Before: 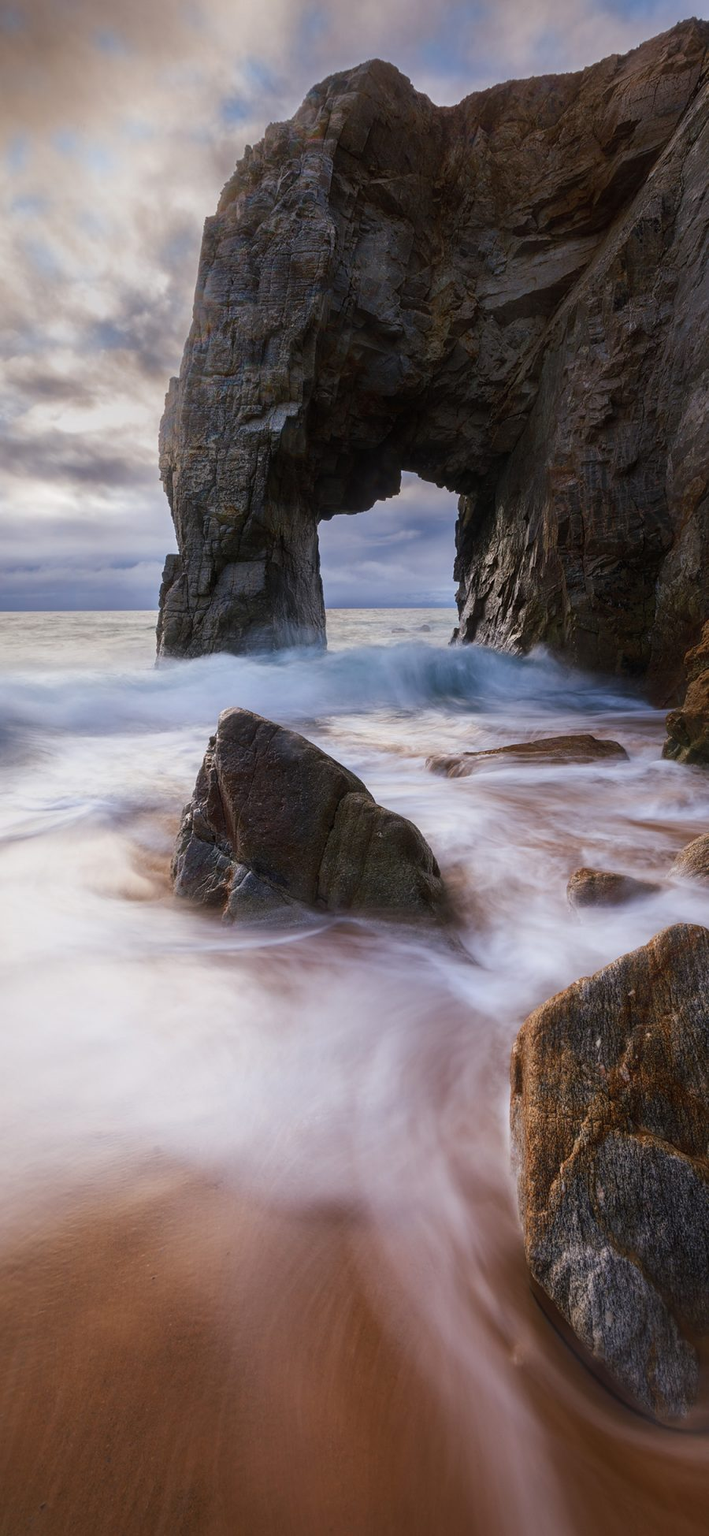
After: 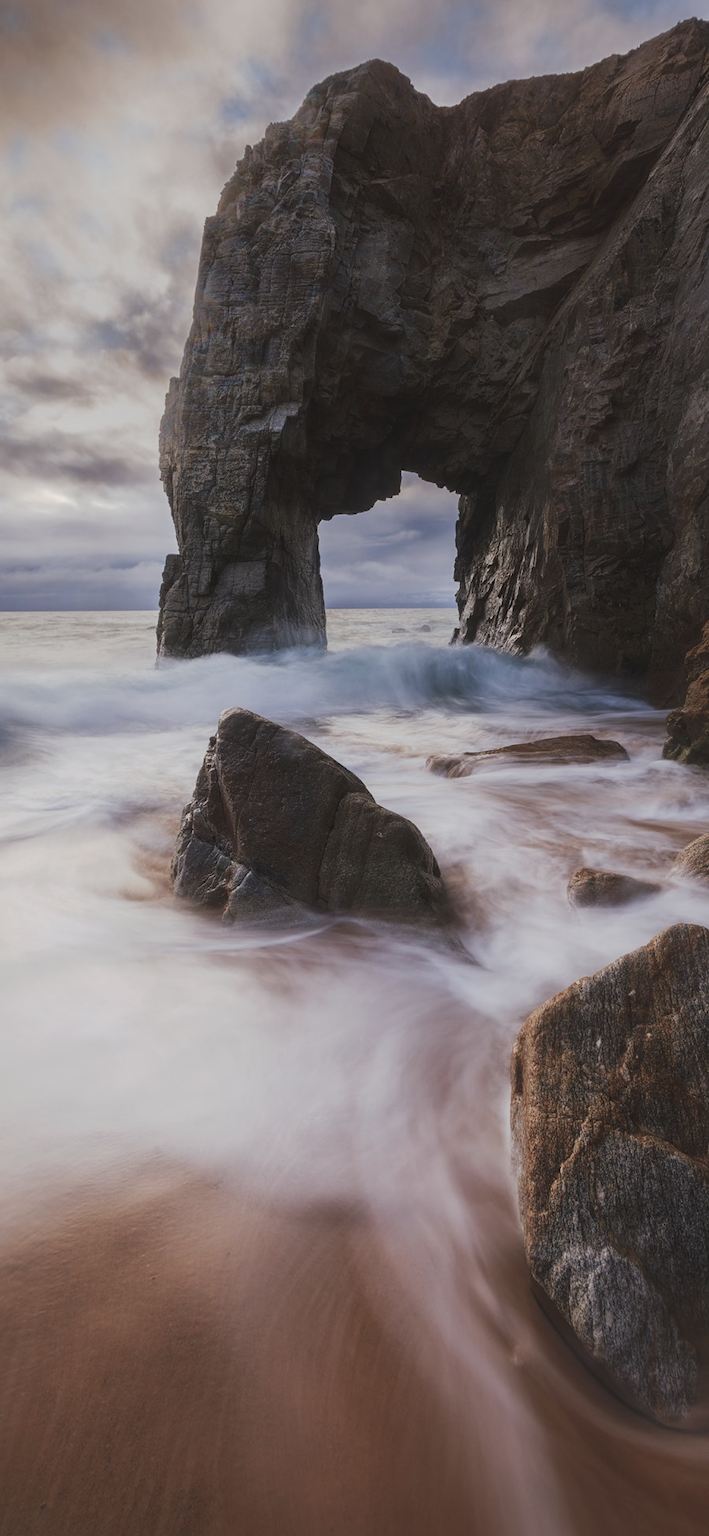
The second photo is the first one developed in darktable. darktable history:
color balance rgb: shadows lift › chroma 0.703%, shadows lift › hue 113.27°, power › luminance -3.769%, power › chroma 0.587%, power › hue 39.53°, perceptual saturation grading › global saturation -31.941%, global vibrance 9.402%
tone curve: curves: ch0 [(0, 0) (0.003, 0.08) (0.011, 0.088) (0.025, 0.104) (0.044, 0.122) (0.069, 0.141) (0.1, 0.161) (0.136, 0.181) (0.177, 0.209) (0.224, 0.246) (0.277, 0.293) (0.335, 0.343) (0.399, 0.399) (0.468, 0.464) (0.543, 0.54) (0.623, 0.616) (0.709, 0.694) (0.801, 0.757) (0.898, 0.821) (1, 1)], preserve colors none
